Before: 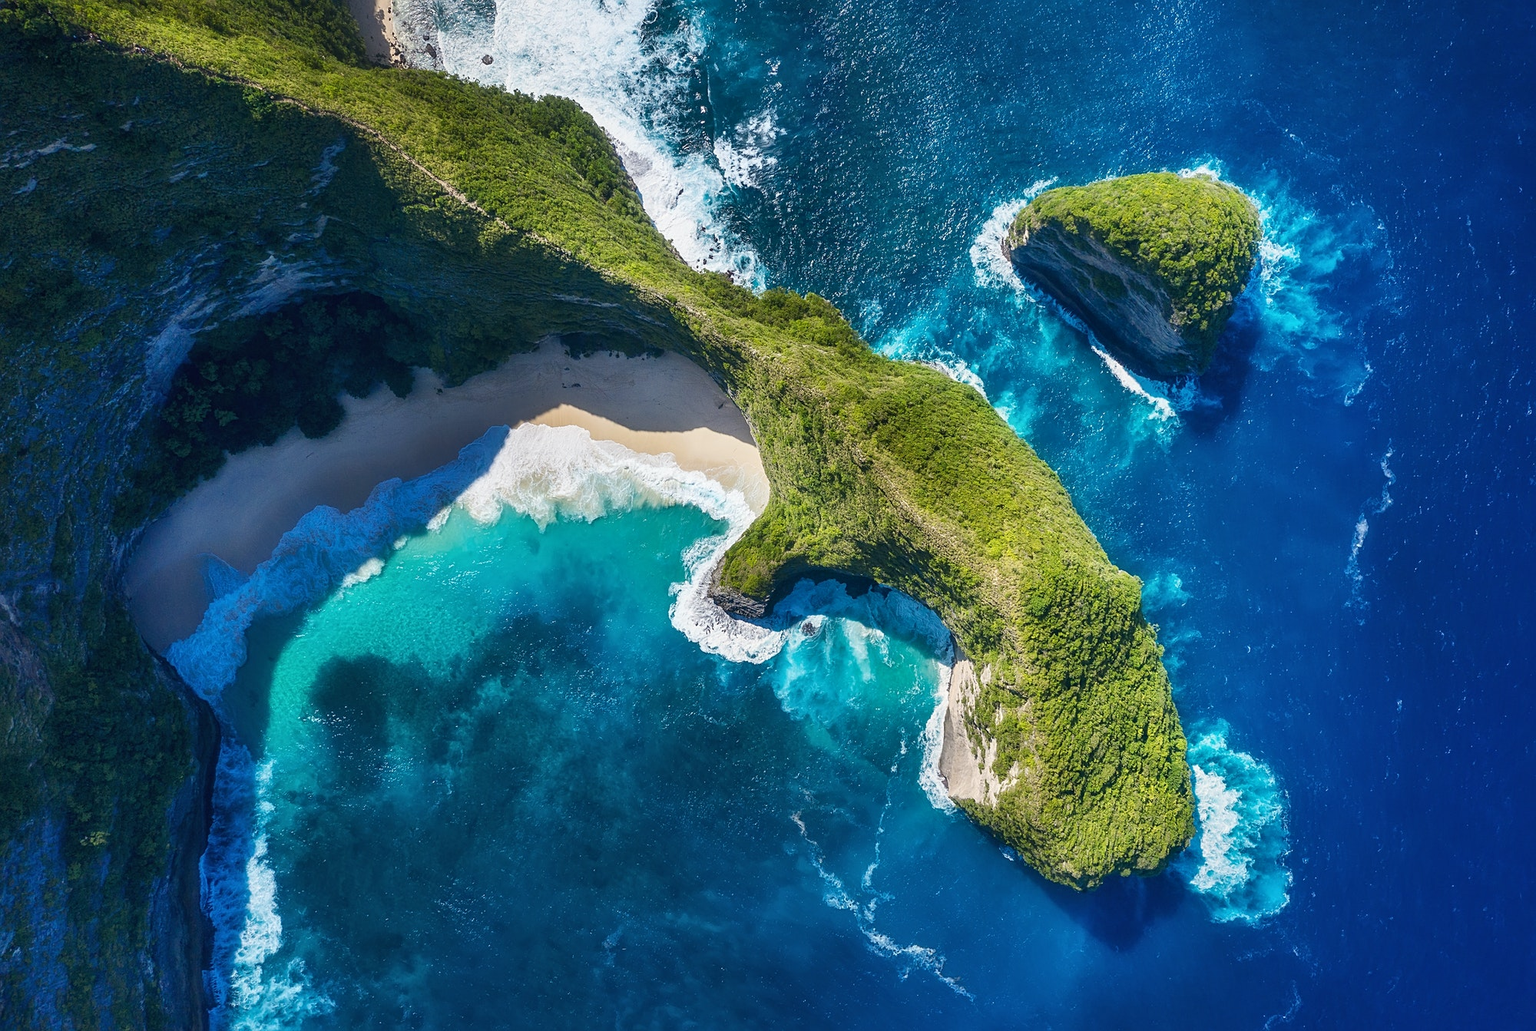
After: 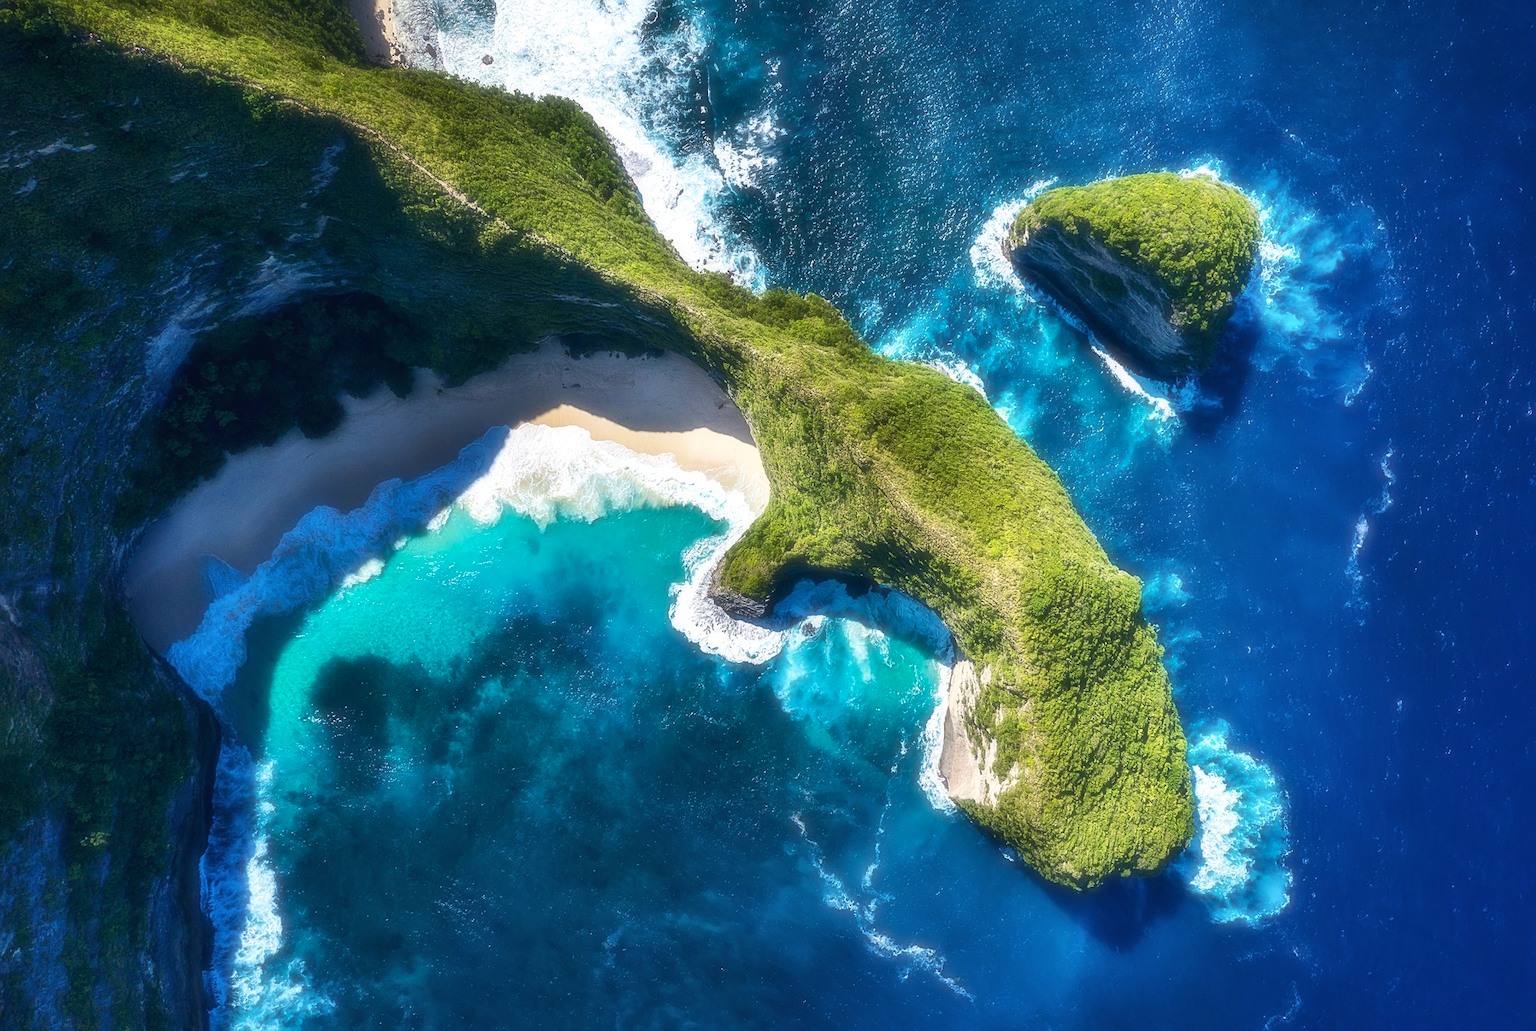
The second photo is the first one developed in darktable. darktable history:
tone equalizer: -8 EV -0.417 EV, -7 EV -0.389 EV, -6 EV -0.333 EV, -5 EV -0.222 EV, -3 EV 0.222 EV, -2 EV 0.333 EV, -1 EV 0.389 EV, +0 EV 0.417 EV, edges refinement/feathering 500, mask exposure compensation -1.57 EV, preserve details no
velvia: on, module defaults
soften: size 19.52%, mix 20.32%
